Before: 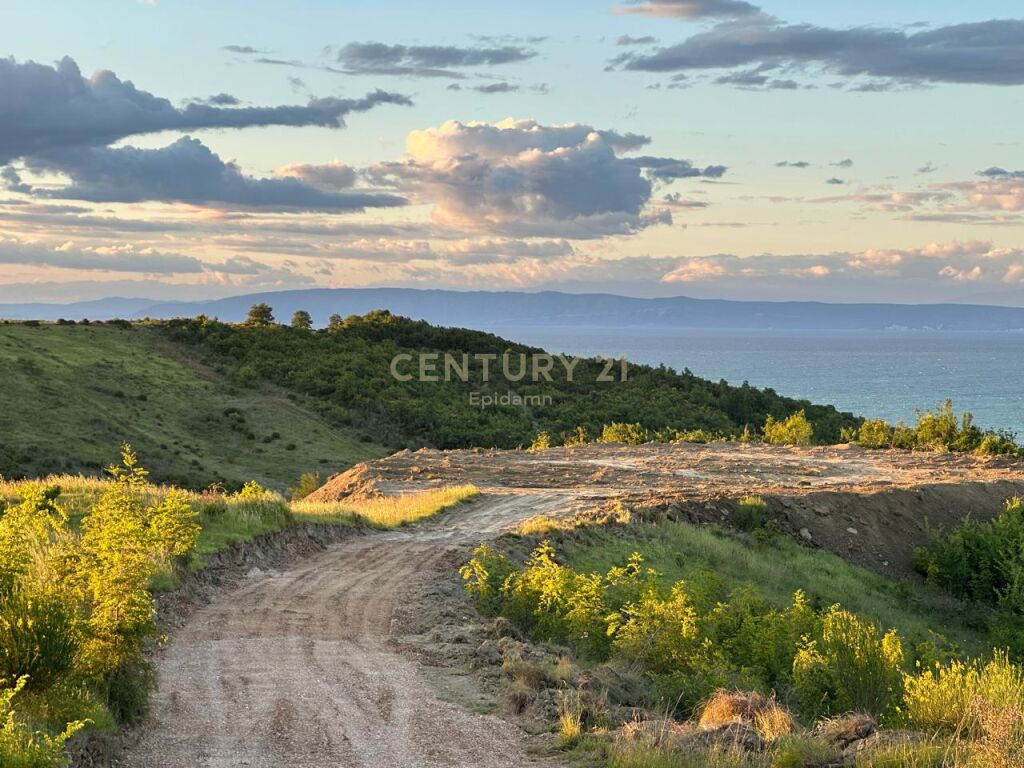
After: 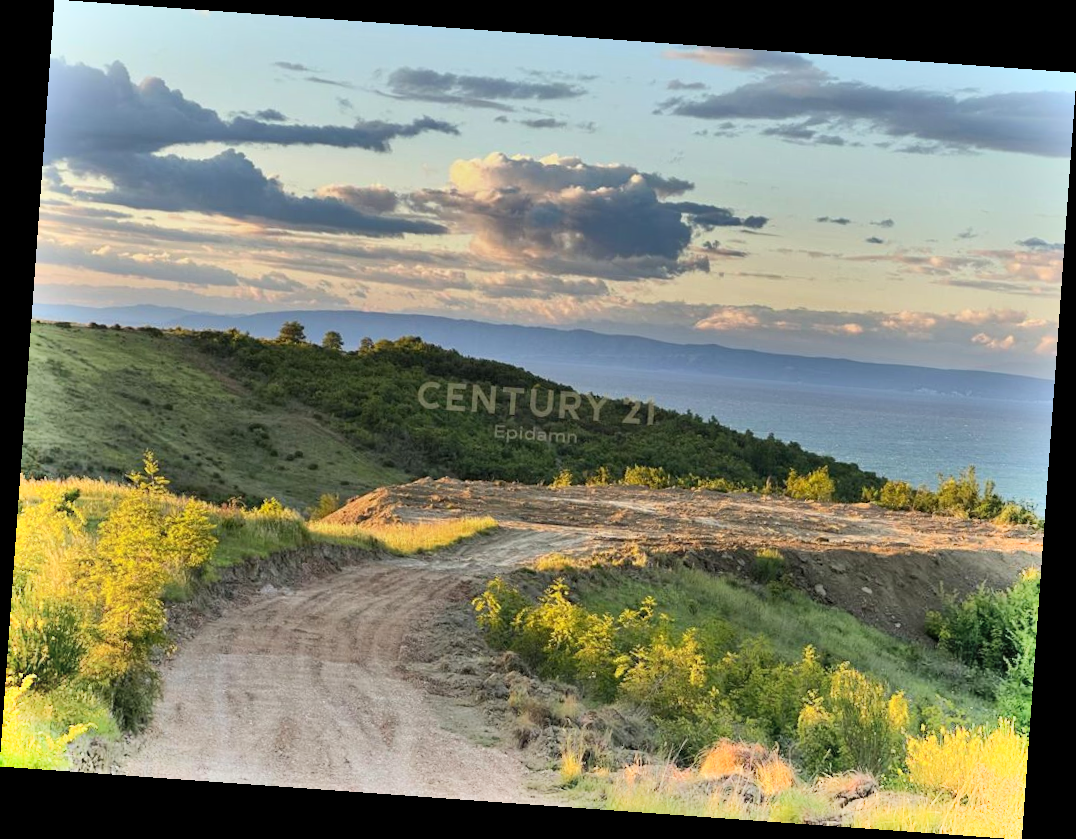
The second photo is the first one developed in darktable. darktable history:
shadows and highlights: radius 123.98, shadows 100, white point adjustment -3, highlights -100, highlights color adjustment 89.84%, soften with gaussian
rotate and perspective: rotation 4.1°, automatic cropping off
